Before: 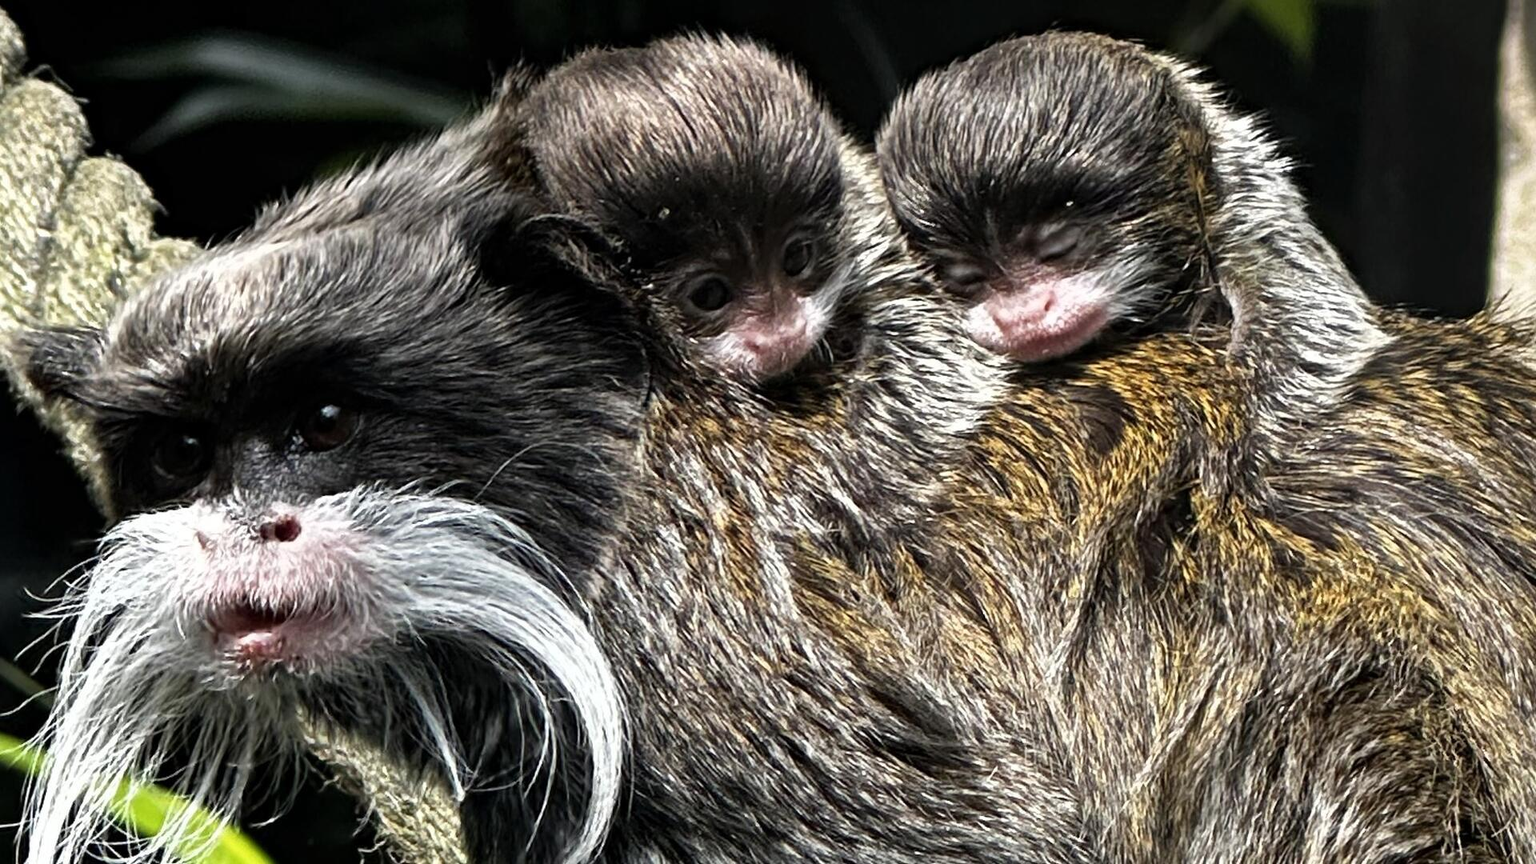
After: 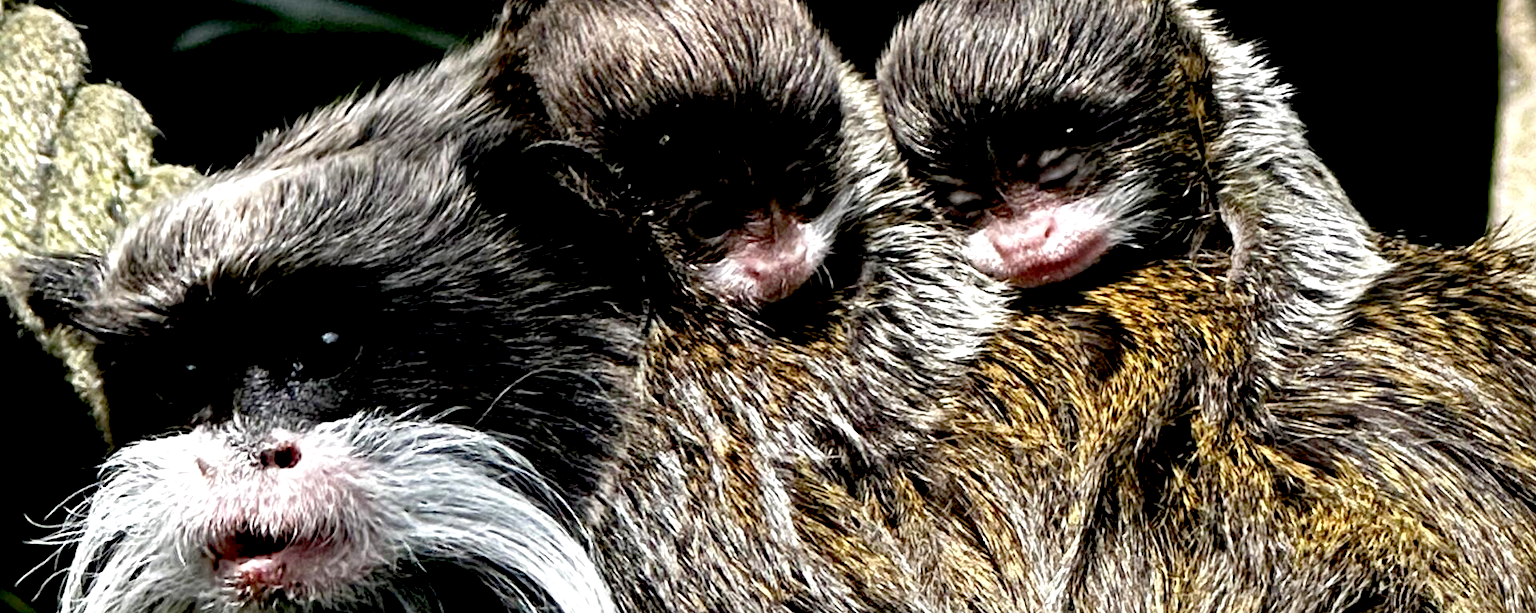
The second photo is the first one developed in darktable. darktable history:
exposure: black level correction 0.032, exposure 0.315 EV, compensate highlight preservation false
crop and rotate: top 8.53%, bottom 20.444%
